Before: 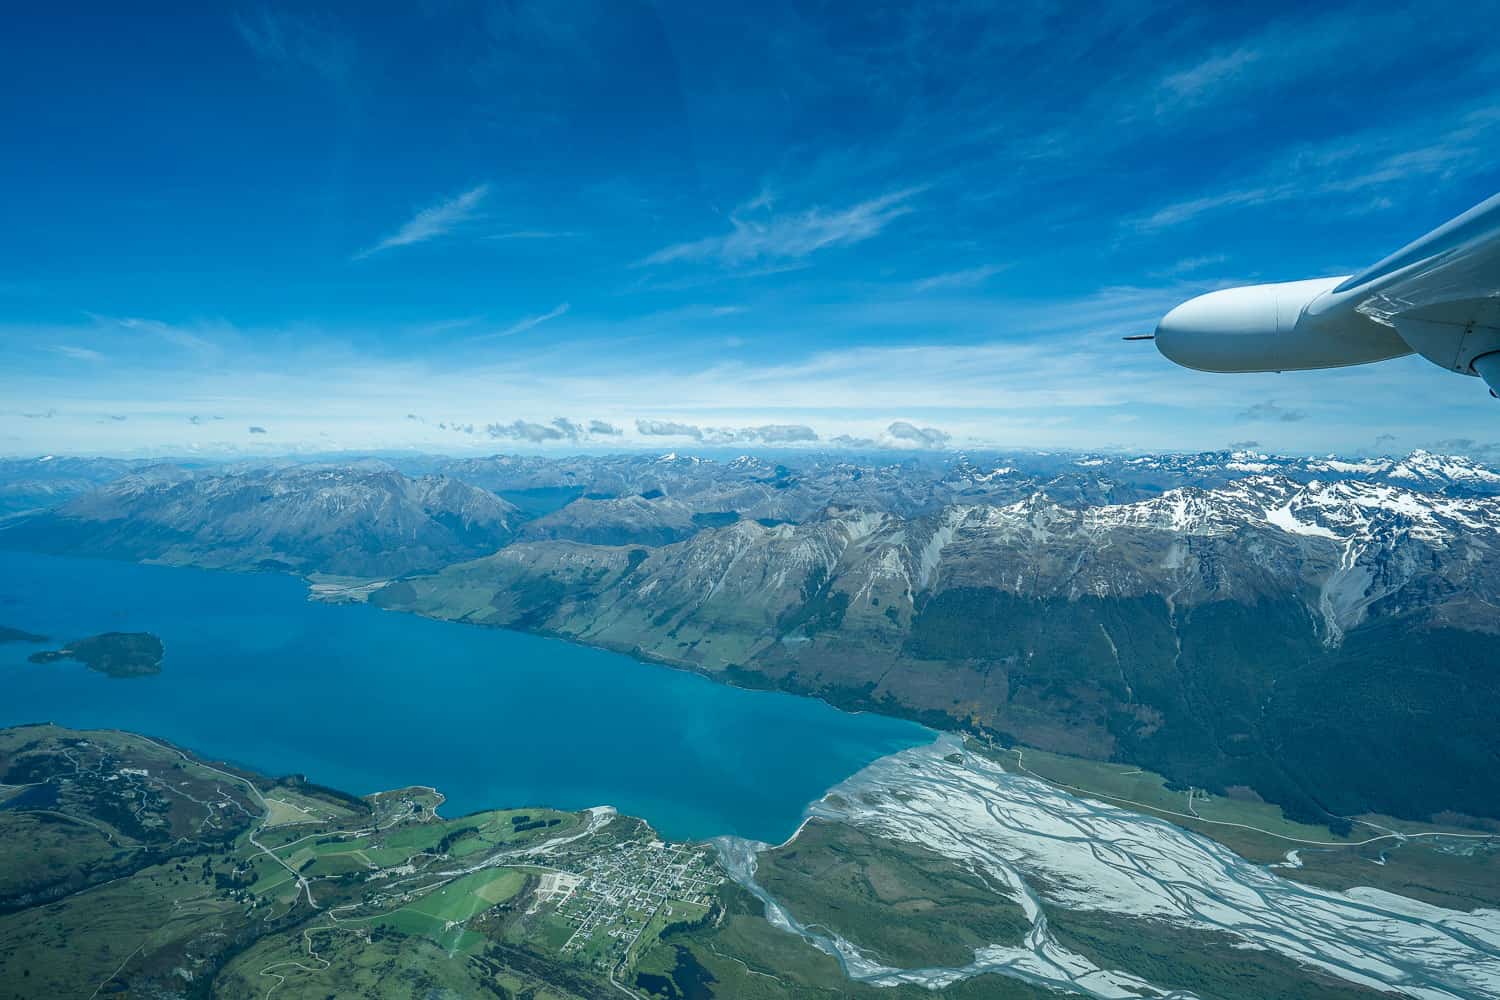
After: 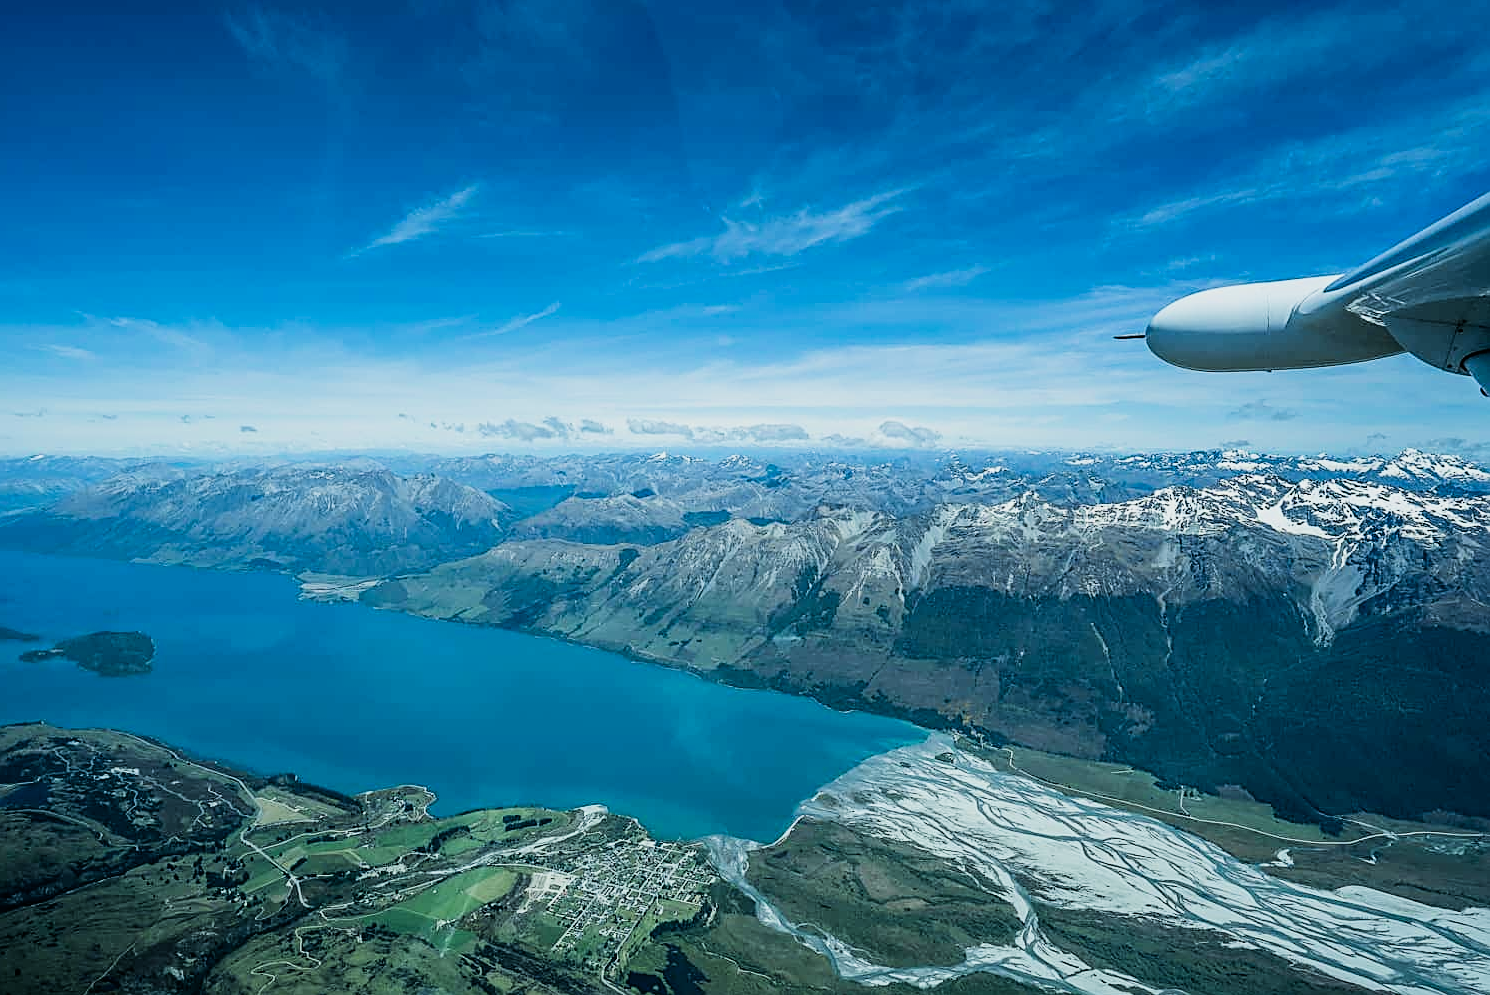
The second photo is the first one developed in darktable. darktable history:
crop and rotate: left 0.614%, top 0.179%, bottom 0.309%
exposure: exposure 0.081 EV, compensate highlight preservation false
sharpen: on, module defaults
filmic rgb: black relative exposure -5 EV, hardness 2.88, contrast 1.4, highlights saturation mix -20%
contrast brightness saturation: contrast 0.04, saturation 0.07
